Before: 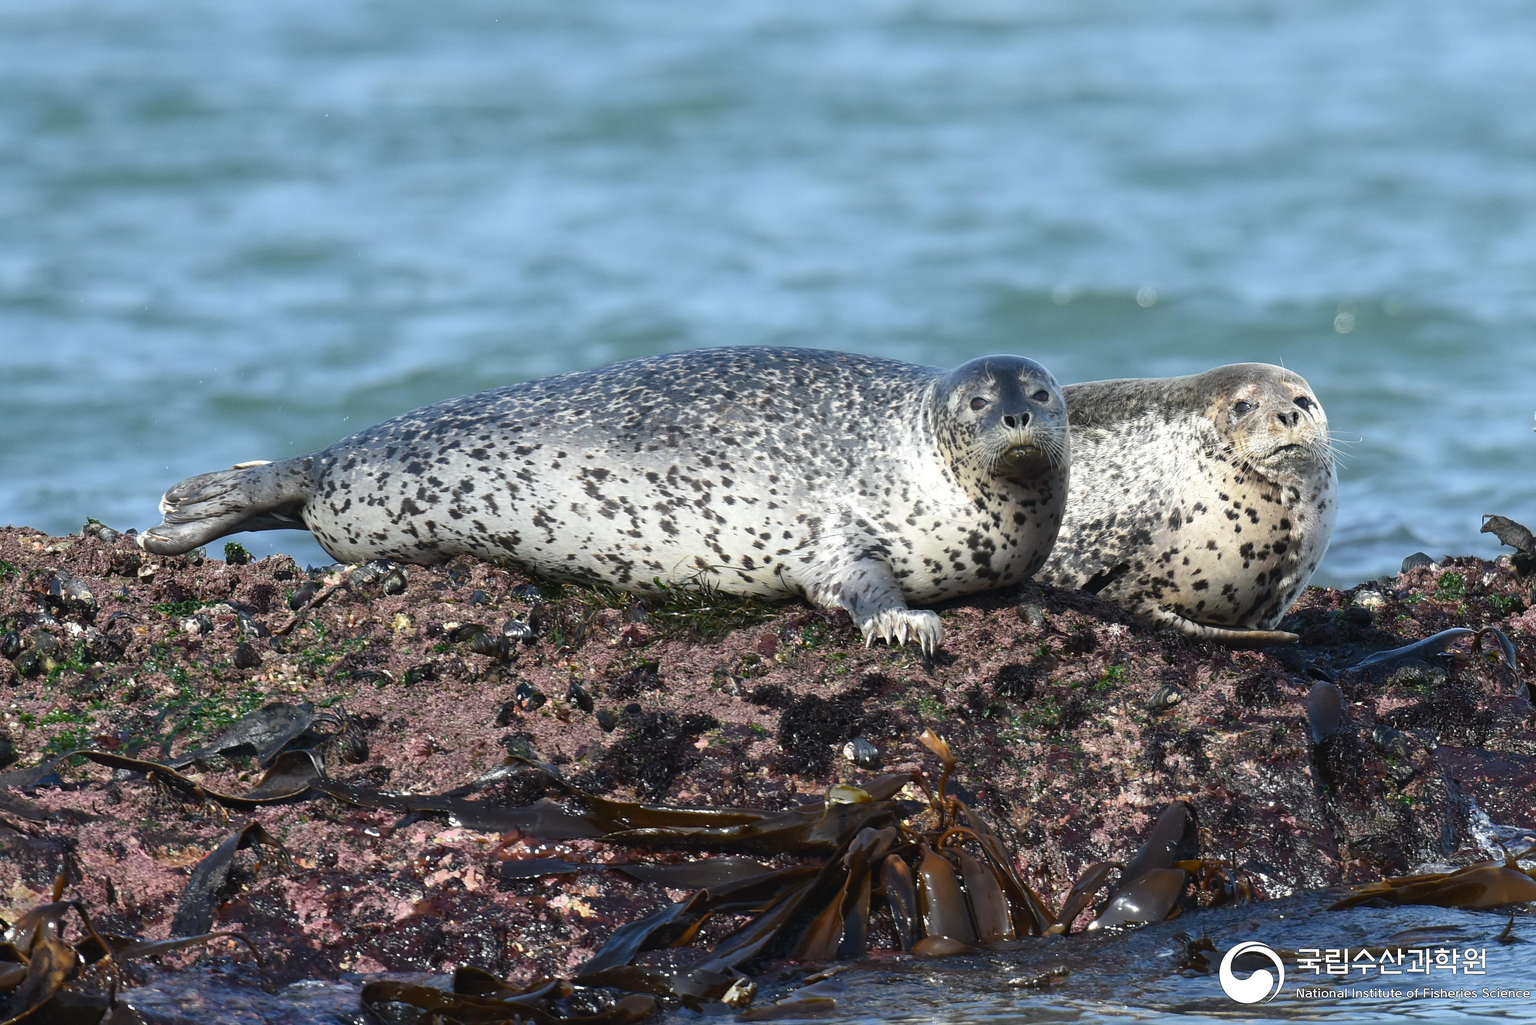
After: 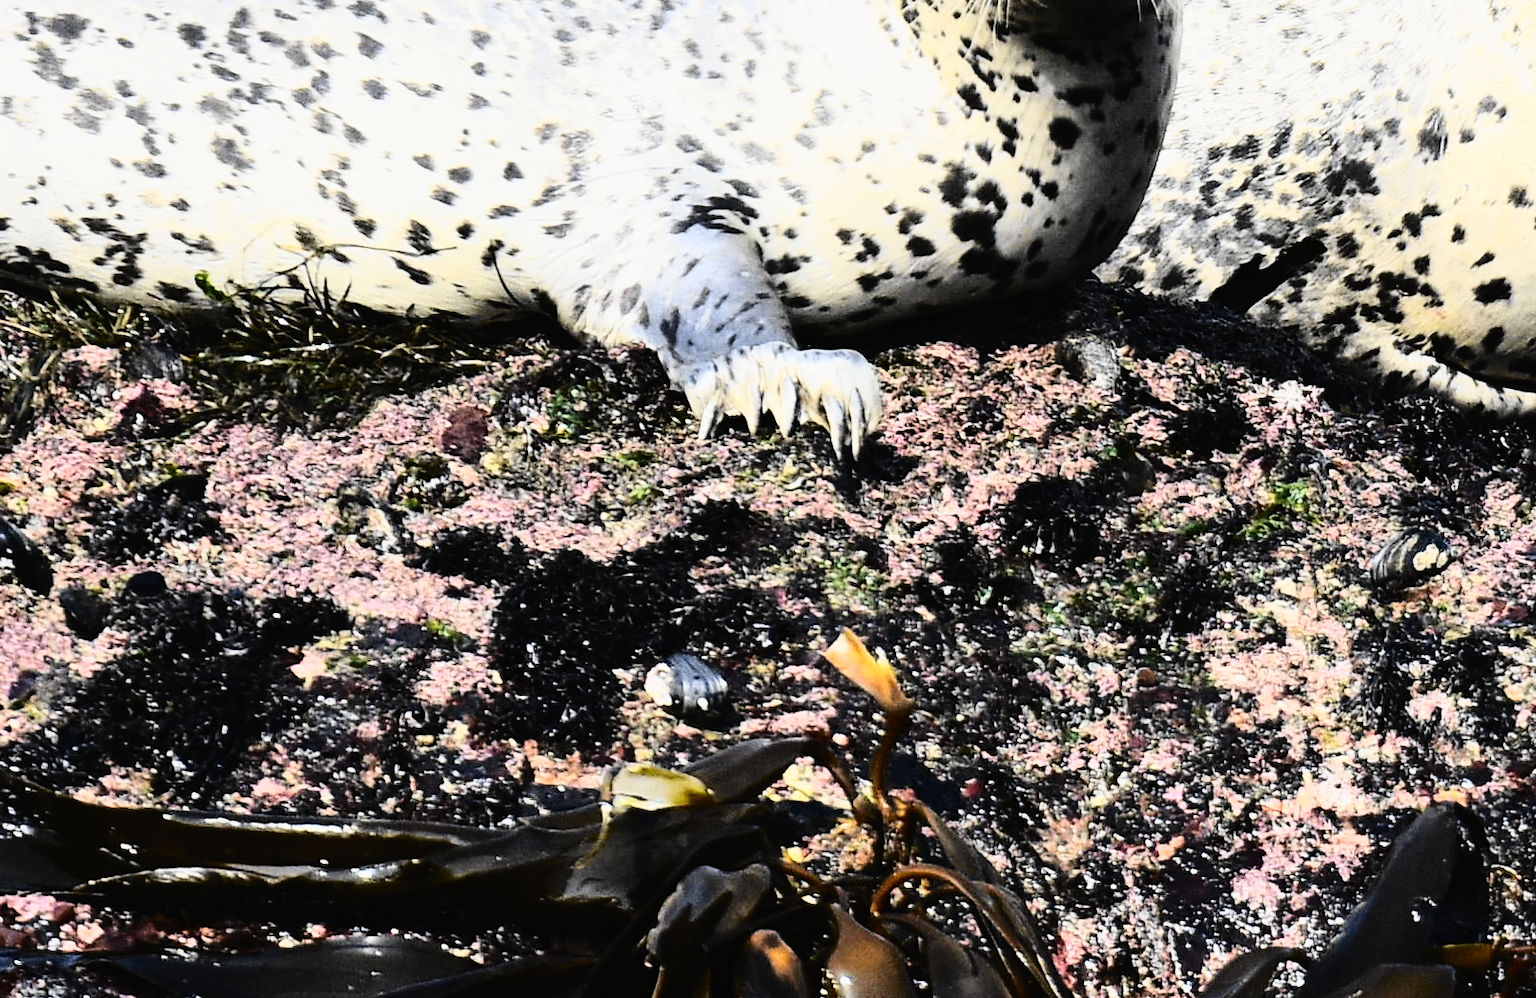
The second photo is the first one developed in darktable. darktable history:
rgb curve: curves: ch0 [(0, 0) (0.21, 0.15) (0.24, 0.21) (0.5, 0.75) (0.75, 0.96) (0.89, 0.99) (1, 1)]; ch1 [(0, 0.02) (0.21, 0.13) (0.25, 0.2) (0.5, 0.67) (0.75, 0.9) (0.89, 0.97) (1, 1)]; ch2 [(0, 0.02) (0.21, 0.13) (0.25, 0.2) (0.5, 0.67) (0.75, 0.9) (0.89, 0.97) (1, 1)], compensate middle gray true
crop: left 37.221%, top 45.169%, right 20.63%, bottom 13.777%
tone curve: curves: ch0 [(0, 0.01) (0.097, 0.07) (0.204, 0.173) (0.447, 0.517) (0.539, 0.624) (0.733, 0.791) (0.879, 0.898) (1, 0.98)]; ch1 [(0, 0) (0.393, 0.415) (0.447, 0.448) (0.485, 0.494) (0.523, 0.509) (0.545, 0.544) (0.574, 0.578) (0.648, 0.674) (1, 1)]; ch2 [(0, 0) (0.369, 0.388) (0.449, 0.431) (0.499, 0.5) (0.521, 0.517) (0.53, 0.54) (0.564, 0.569) (0.674, 0.735) (1, 1)], color space Lab, independent channels, preserve colors none
